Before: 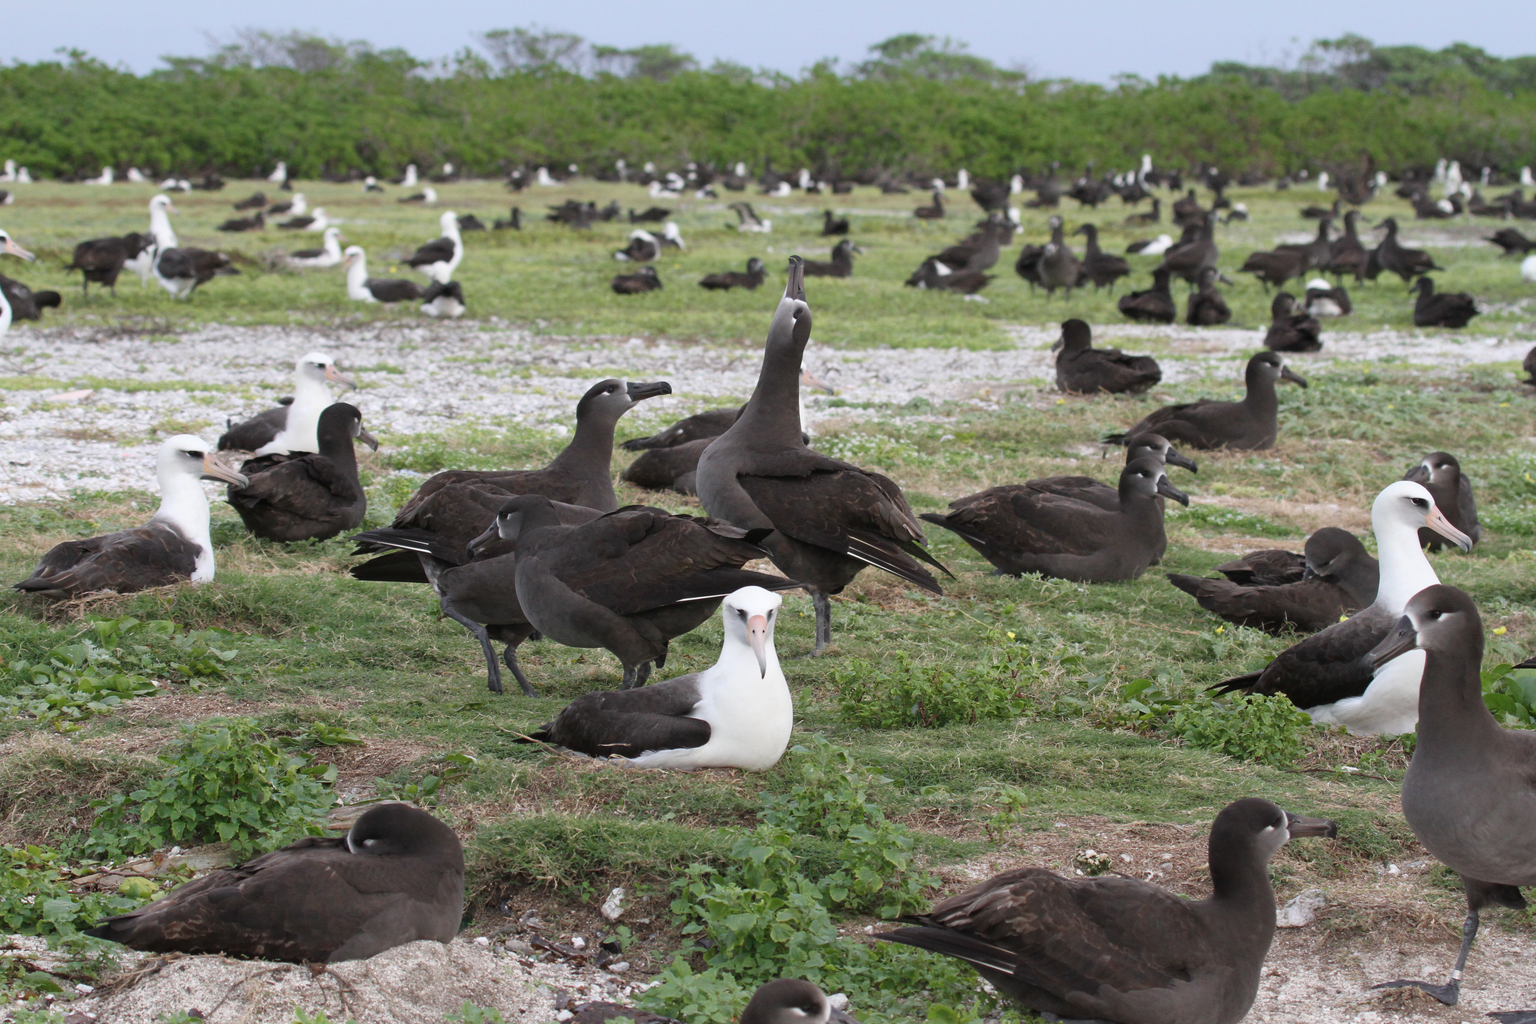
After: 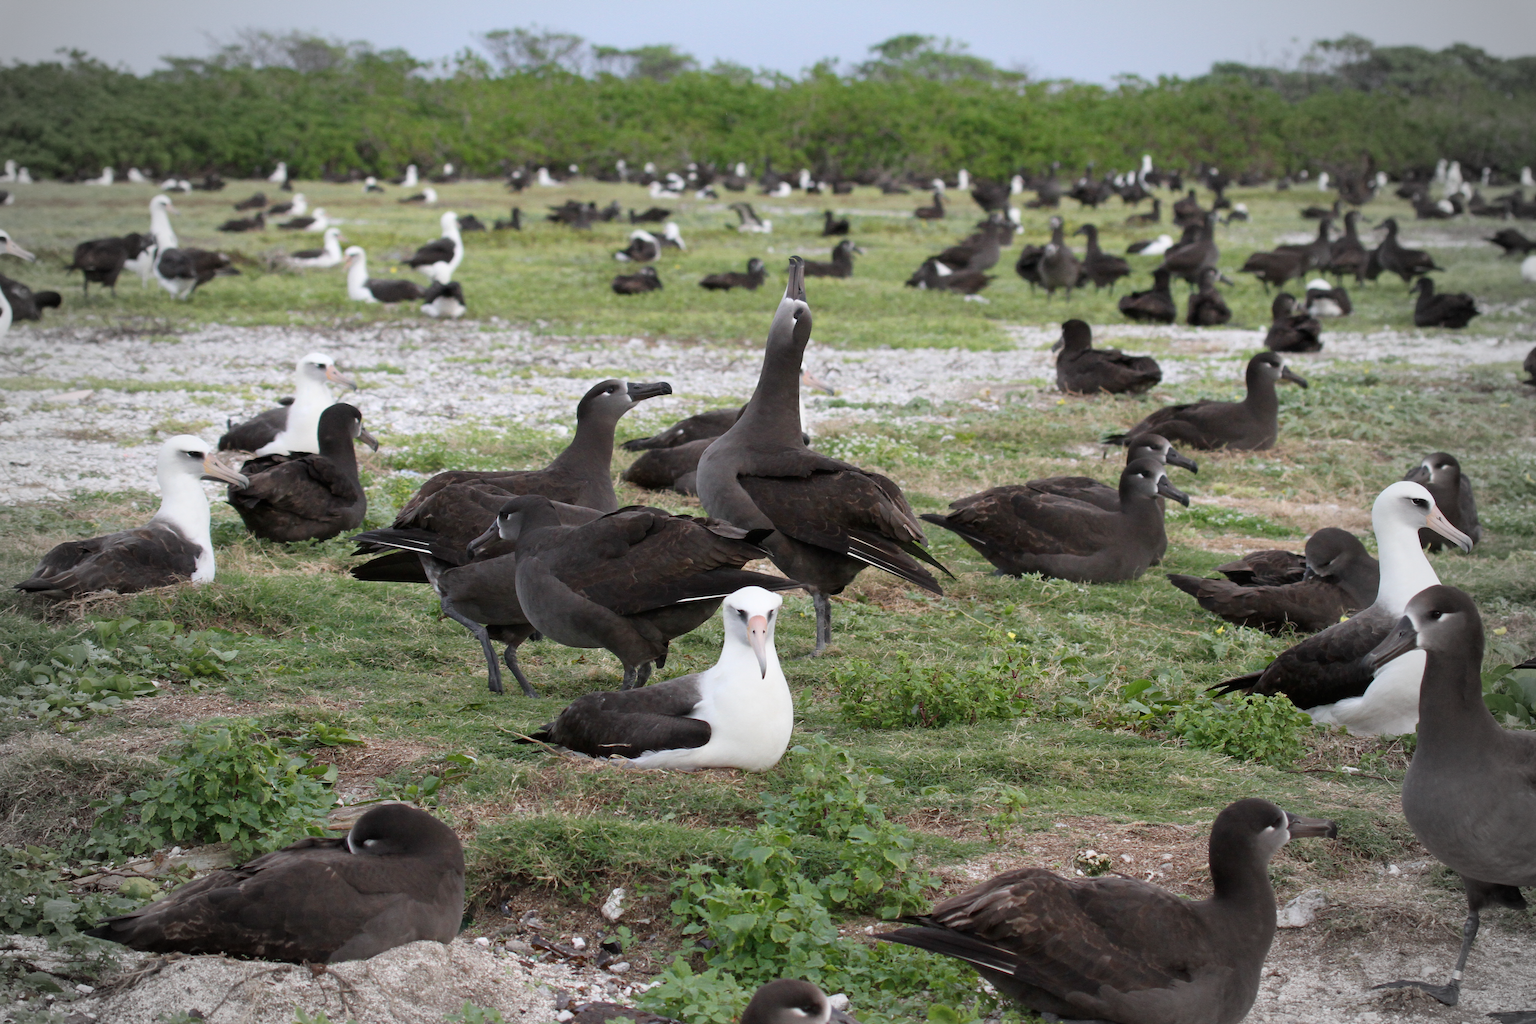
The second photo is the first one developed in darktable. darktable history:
vignetting: fall-off start 67.15%, brightness -0.442, saturation -0.691, width/height ratio 1.011, unbound false
